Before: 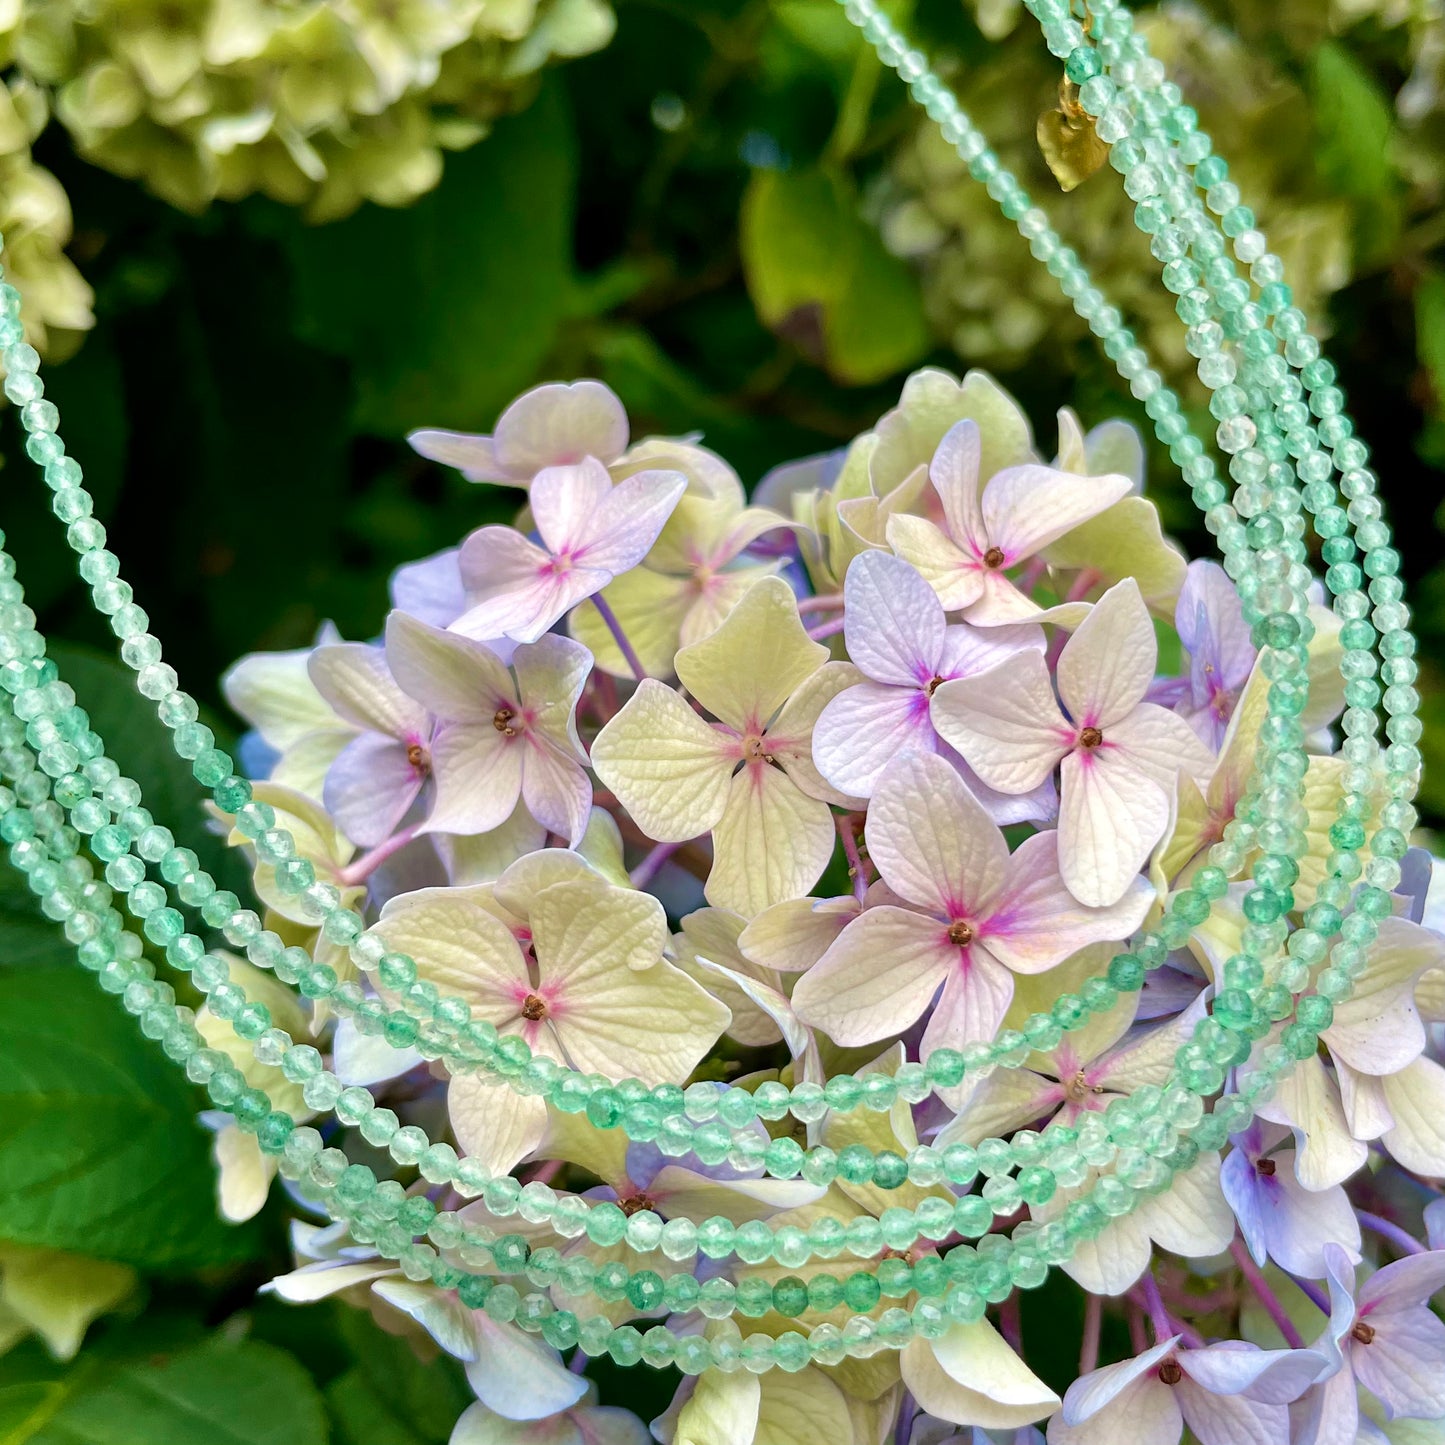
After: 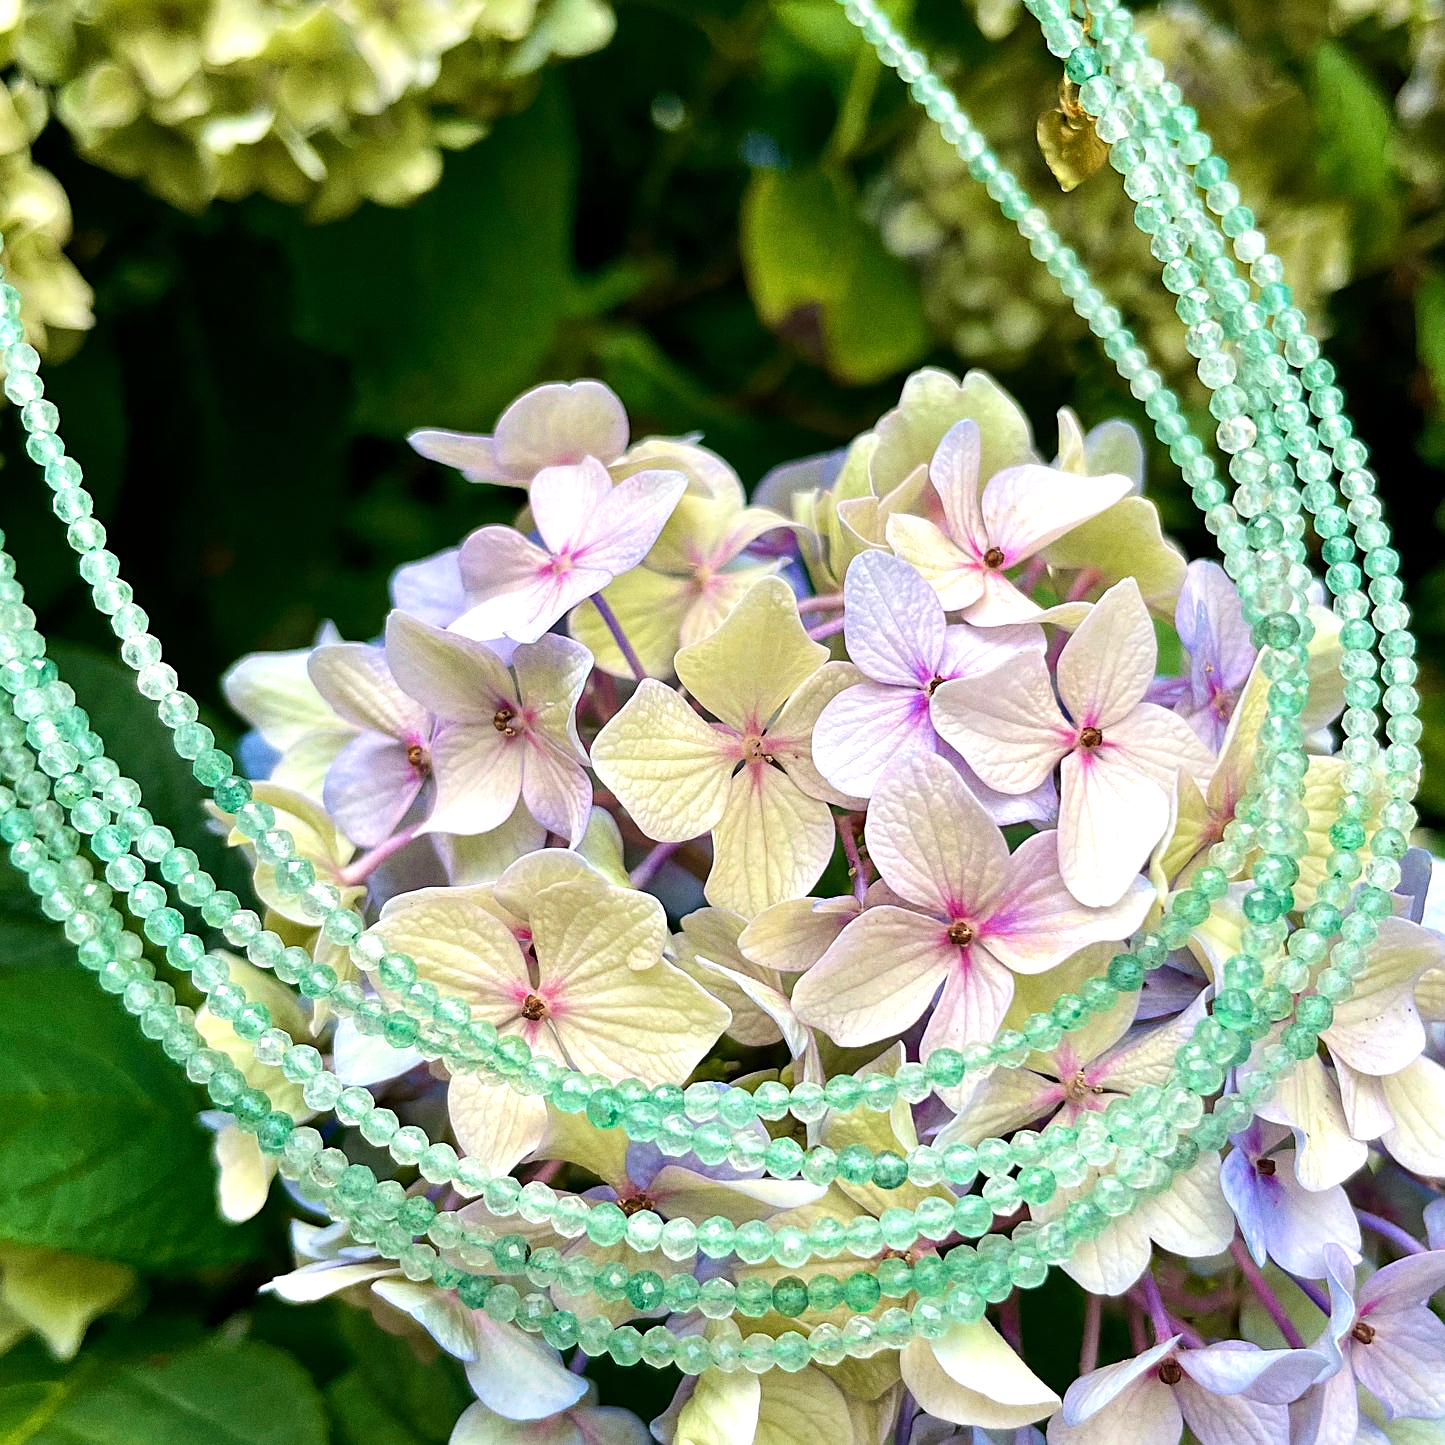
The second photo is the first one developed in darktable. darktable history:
tone equalizer: -8 EV -0.417 EV, -7 EV -0.389 EV, -6 EV -0.333 EV, -5 EV -0.222 EV, -3 EV 0.222 EV, -2 EV 0.333 EV, -1 EV 0.389 EV, +0 EV 0.417 EV, edges refinement/feathering 500, mask exposure compensation -1.57 EV, preserve details no
sharpen: on, module defaults
grain: coarseness 0.09 ISO
